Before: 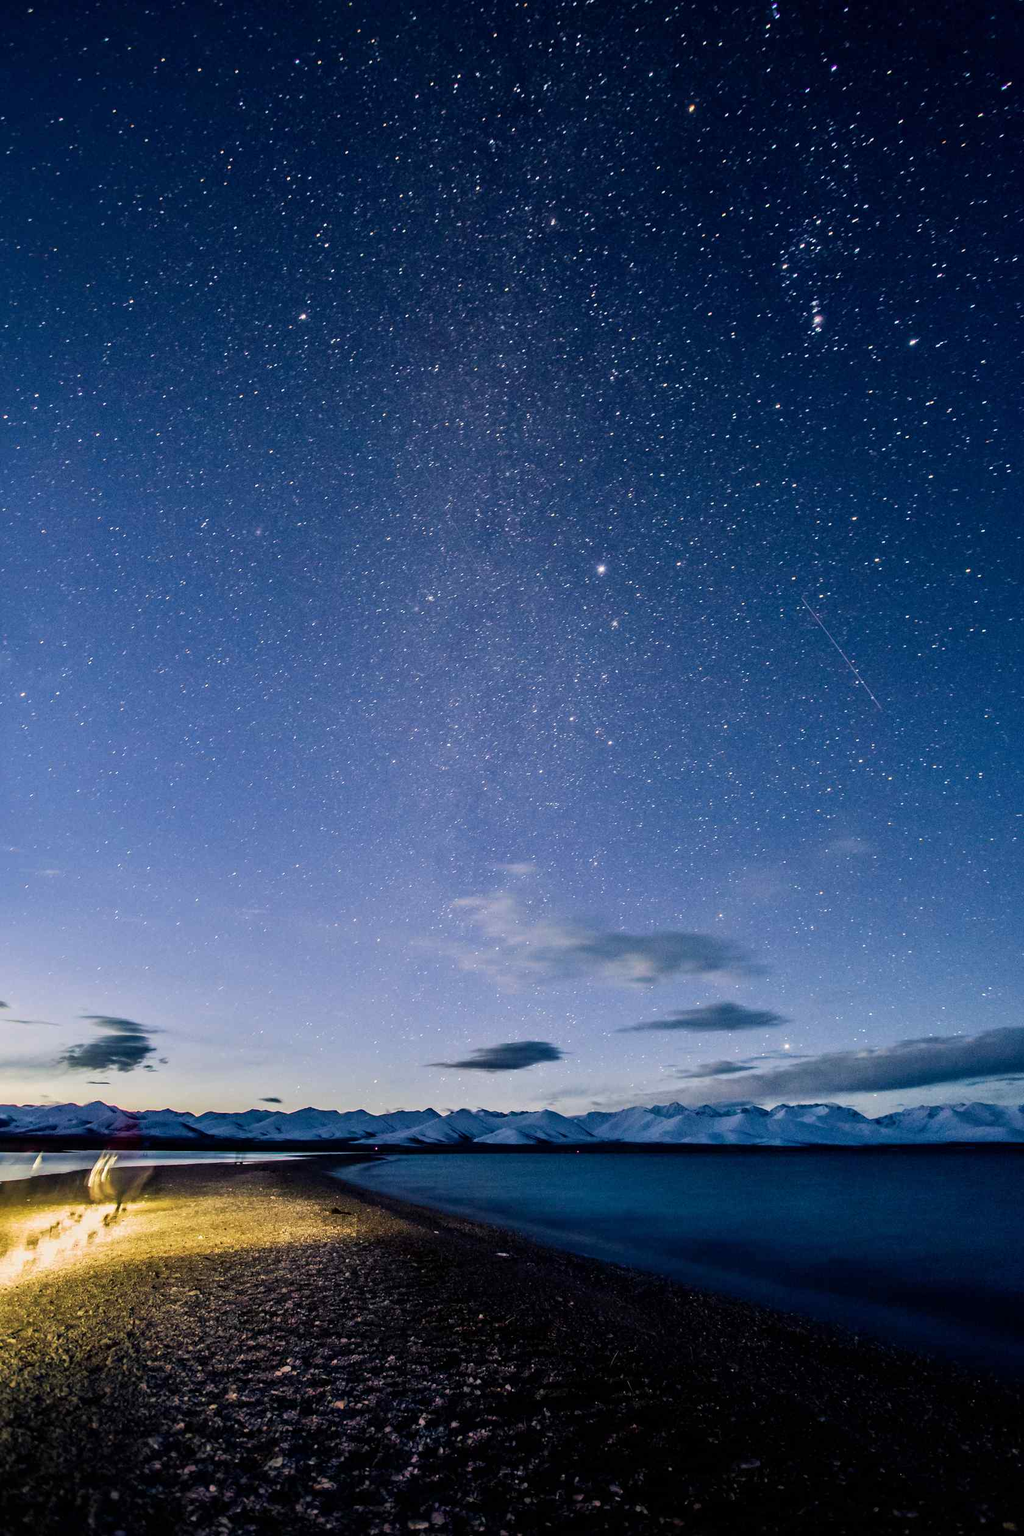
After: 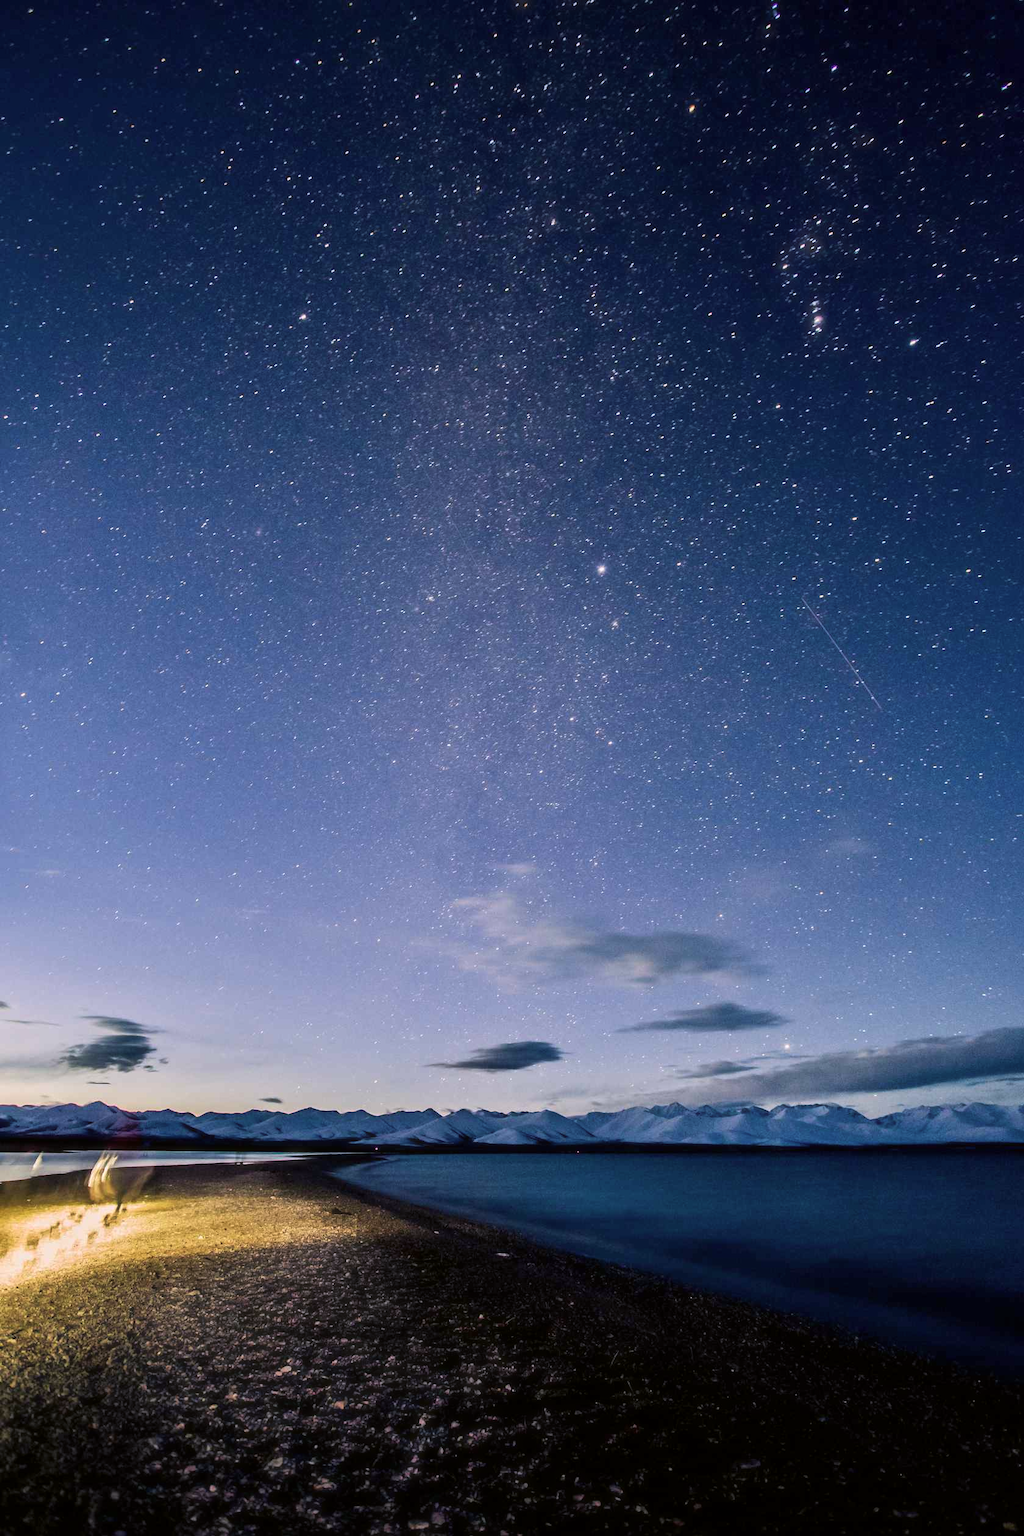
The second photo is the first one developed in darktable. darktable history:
color correction: highlights a* 3.12, highlights b* -1.55, shadows a* -0.101, shadows b* 2.52, saturation 0.98
haze removal: strength -0.1, adaptive false
